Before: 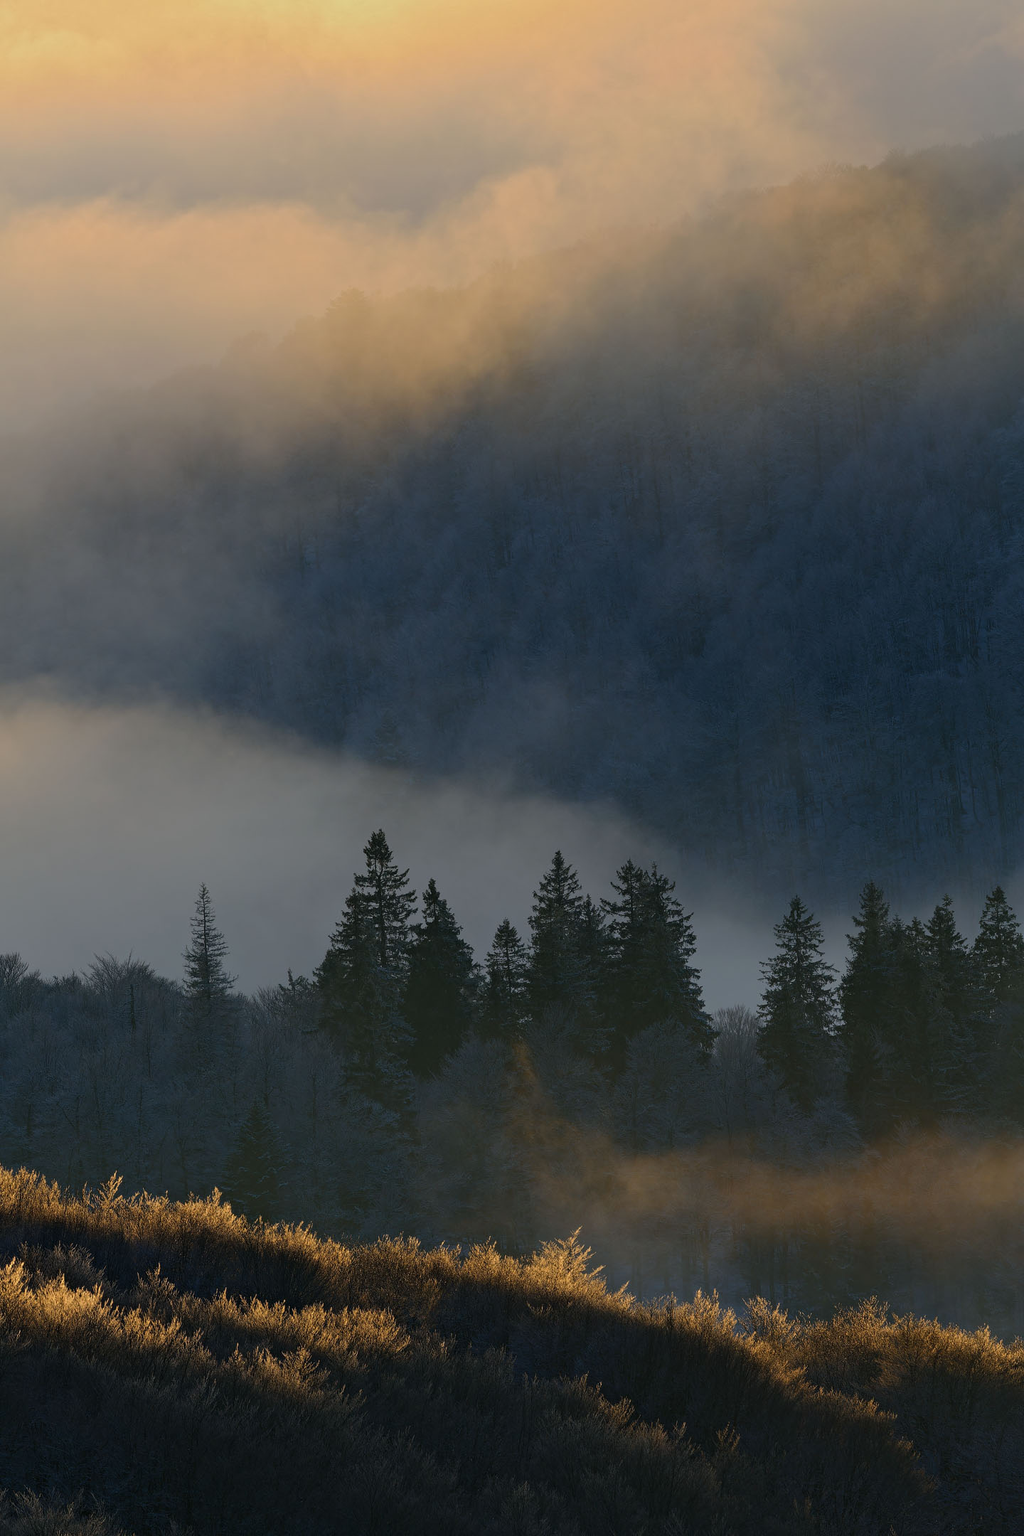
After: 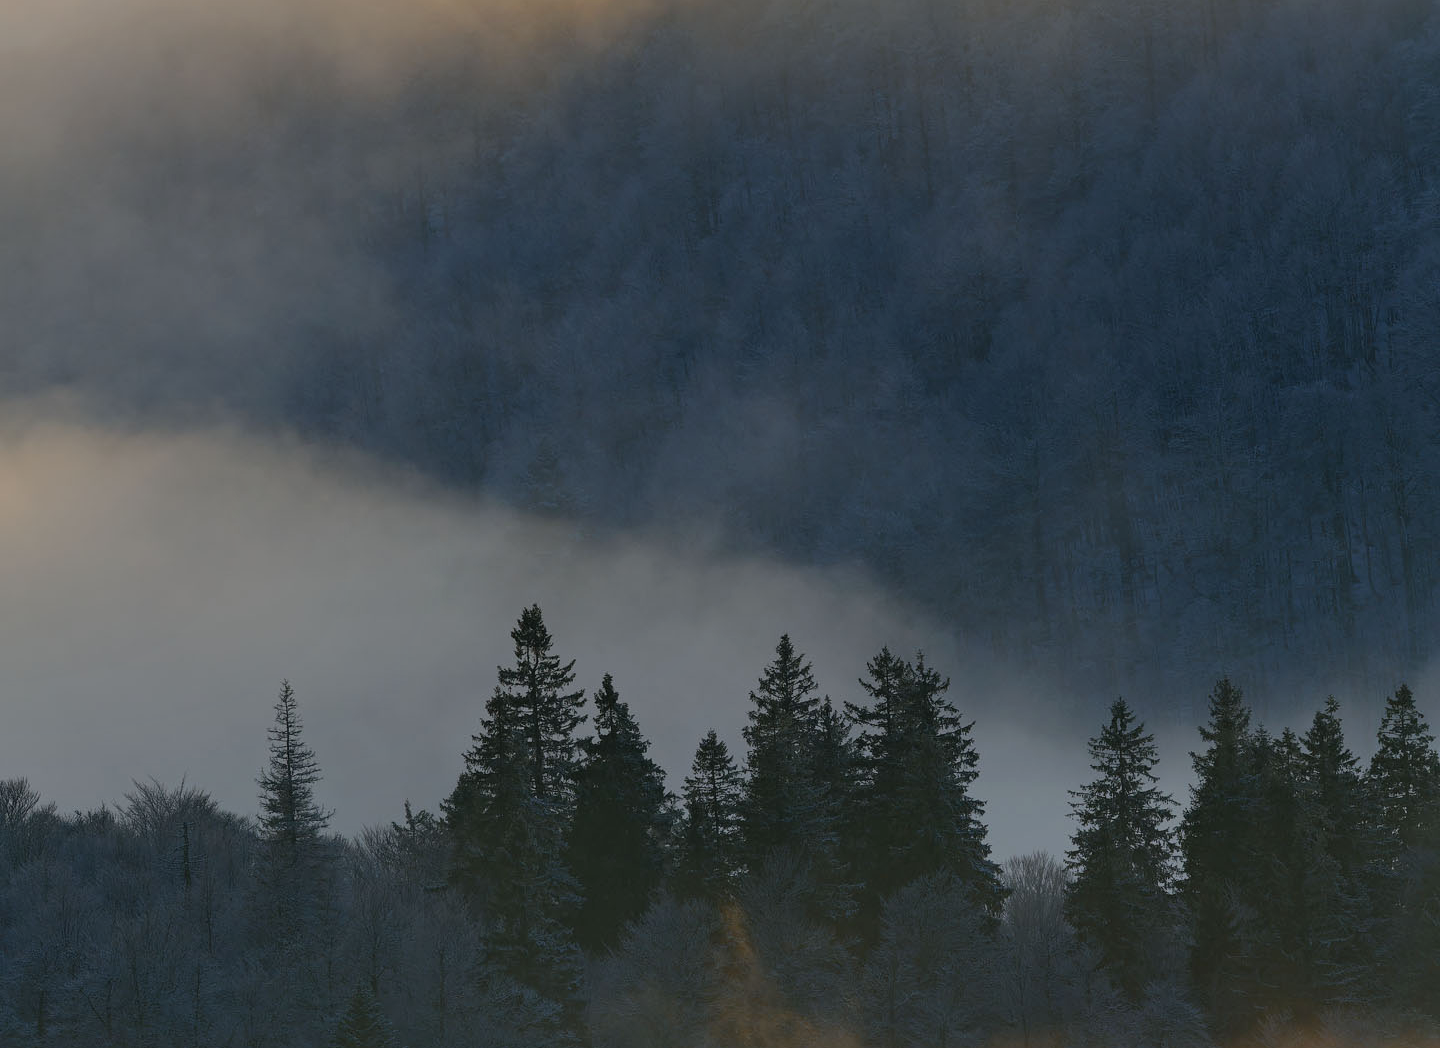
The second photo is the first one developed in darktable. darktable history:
crop and rotate: top 26.102%, bottom 25.375%
shadows and highlights: radius 169.56, shadows 26.25, white point adjustment 3.12, highlights -68.06, highlights color adjustment 56.63%, soften with gaussian
